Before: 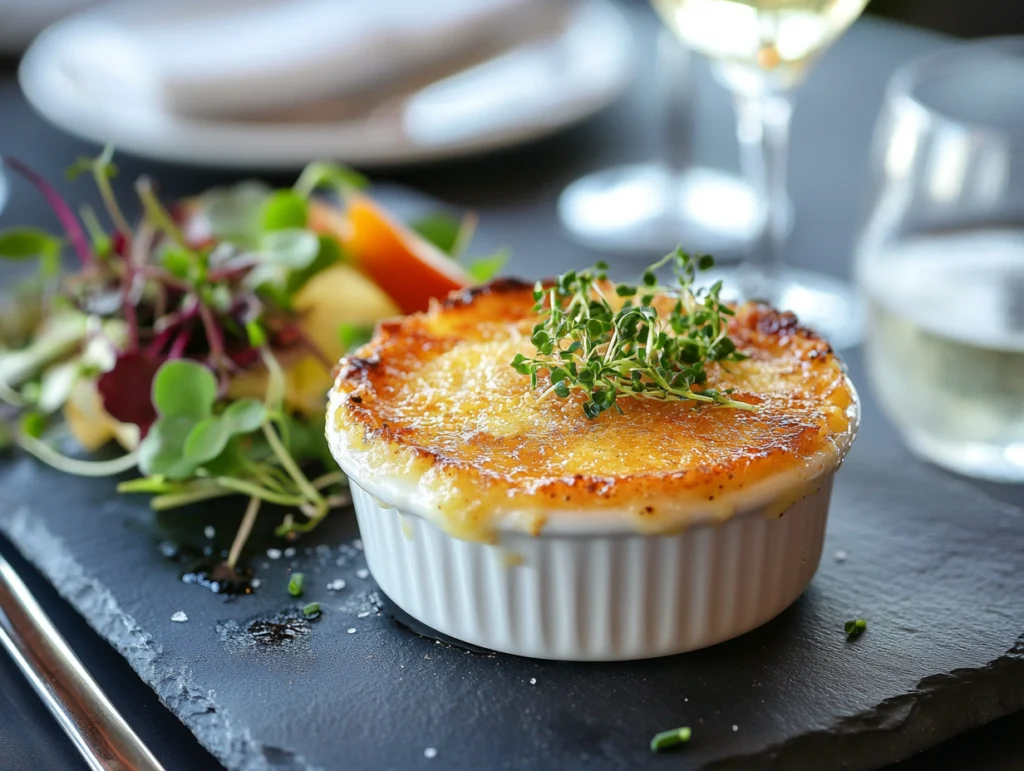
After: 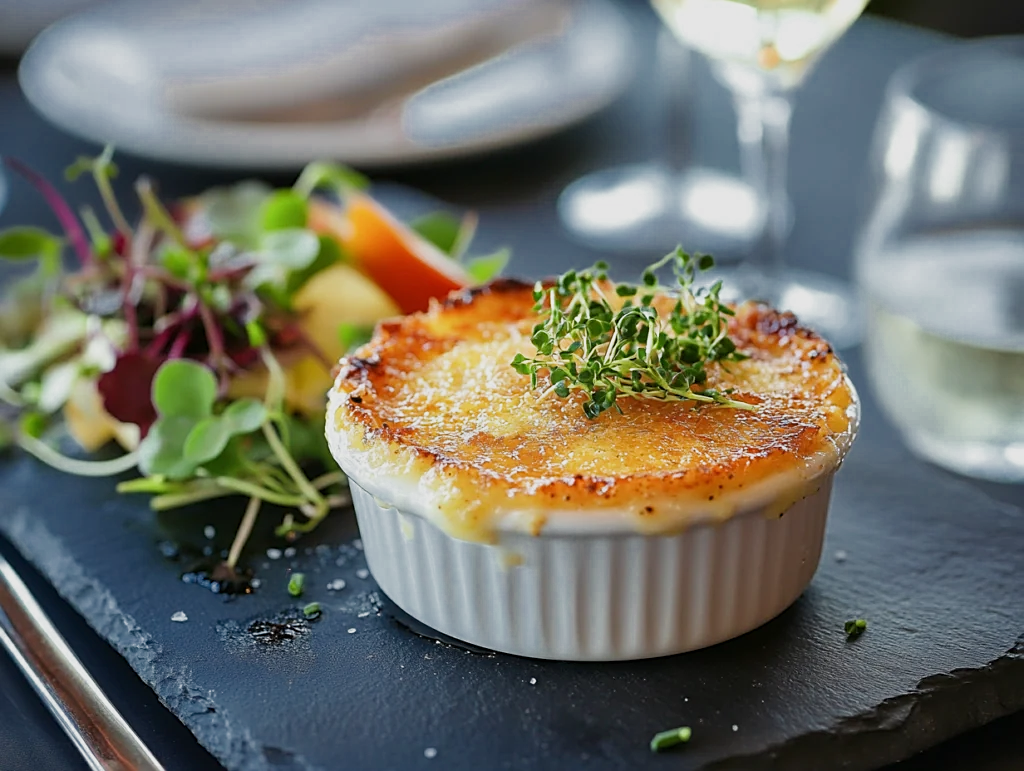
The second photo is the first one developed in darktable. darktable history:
sigmoid: contrast 1.22, skew 0.65
sharpen: on, module defaults
color zones: curves: ch0 [(0, 0.497) (0.143, 0.5) (0.286, 0.5) (0.429, 0.483) (0.571, 0.116) (0.714, -0.006) (0.857, 0.28) (1, 0.497)]
